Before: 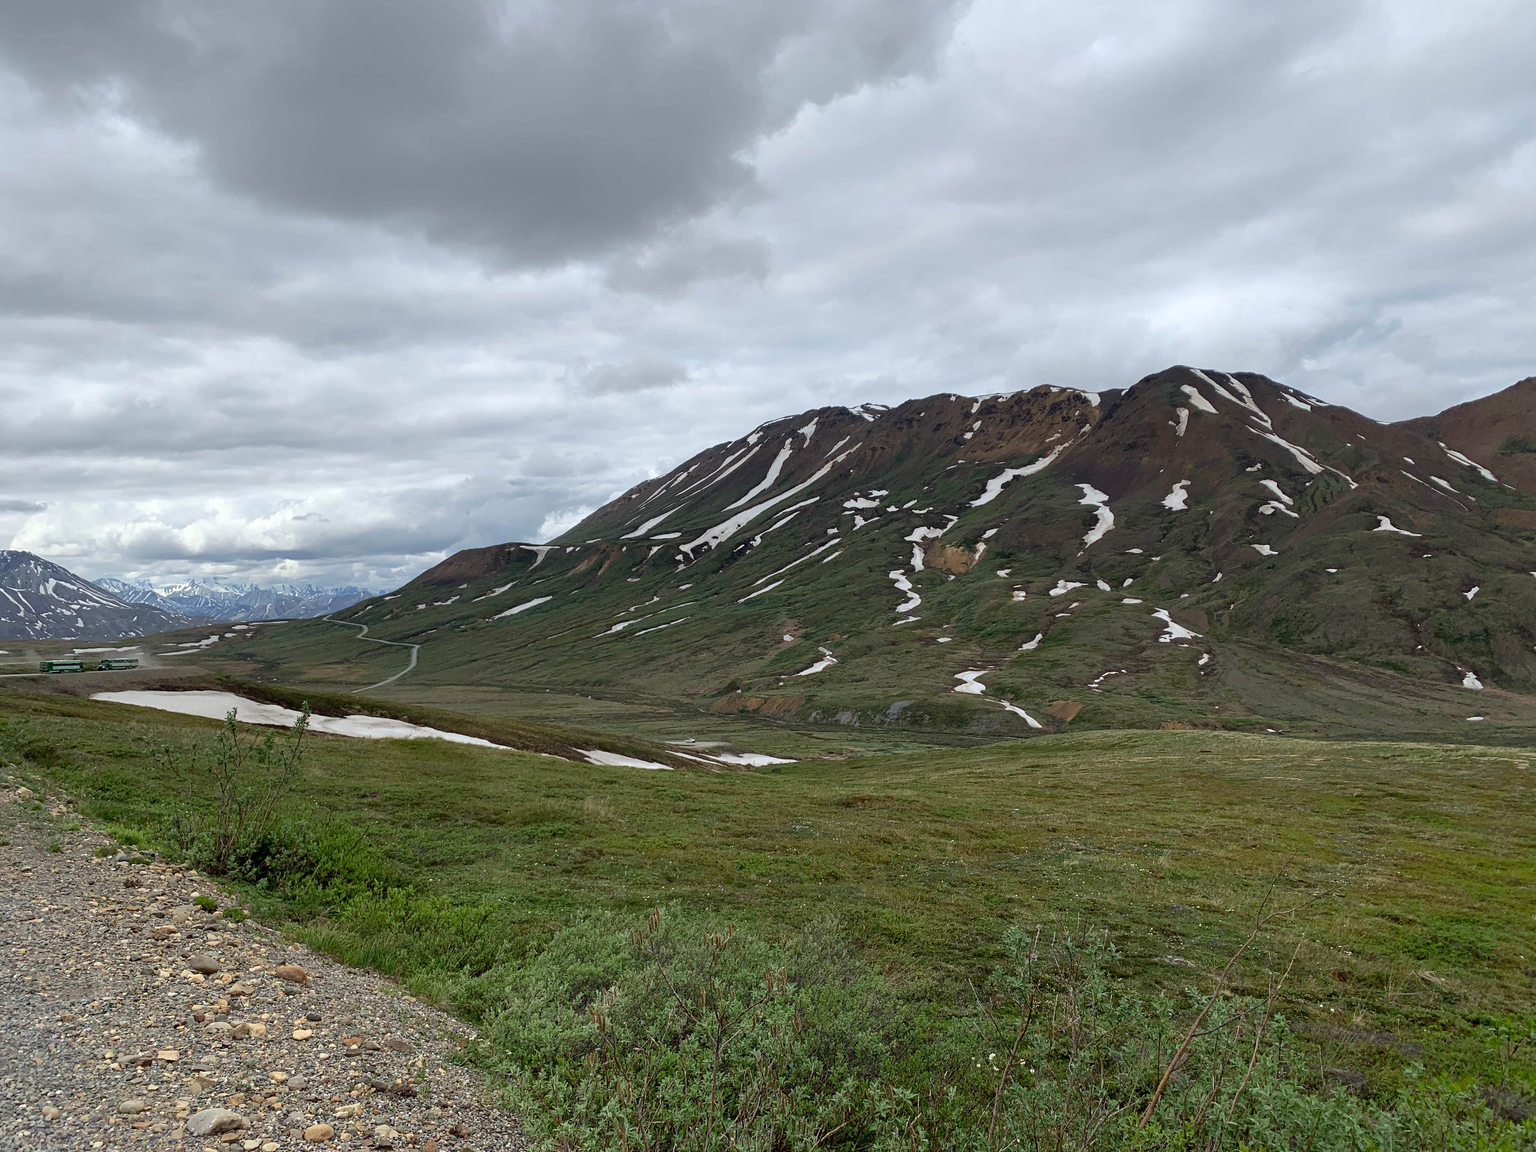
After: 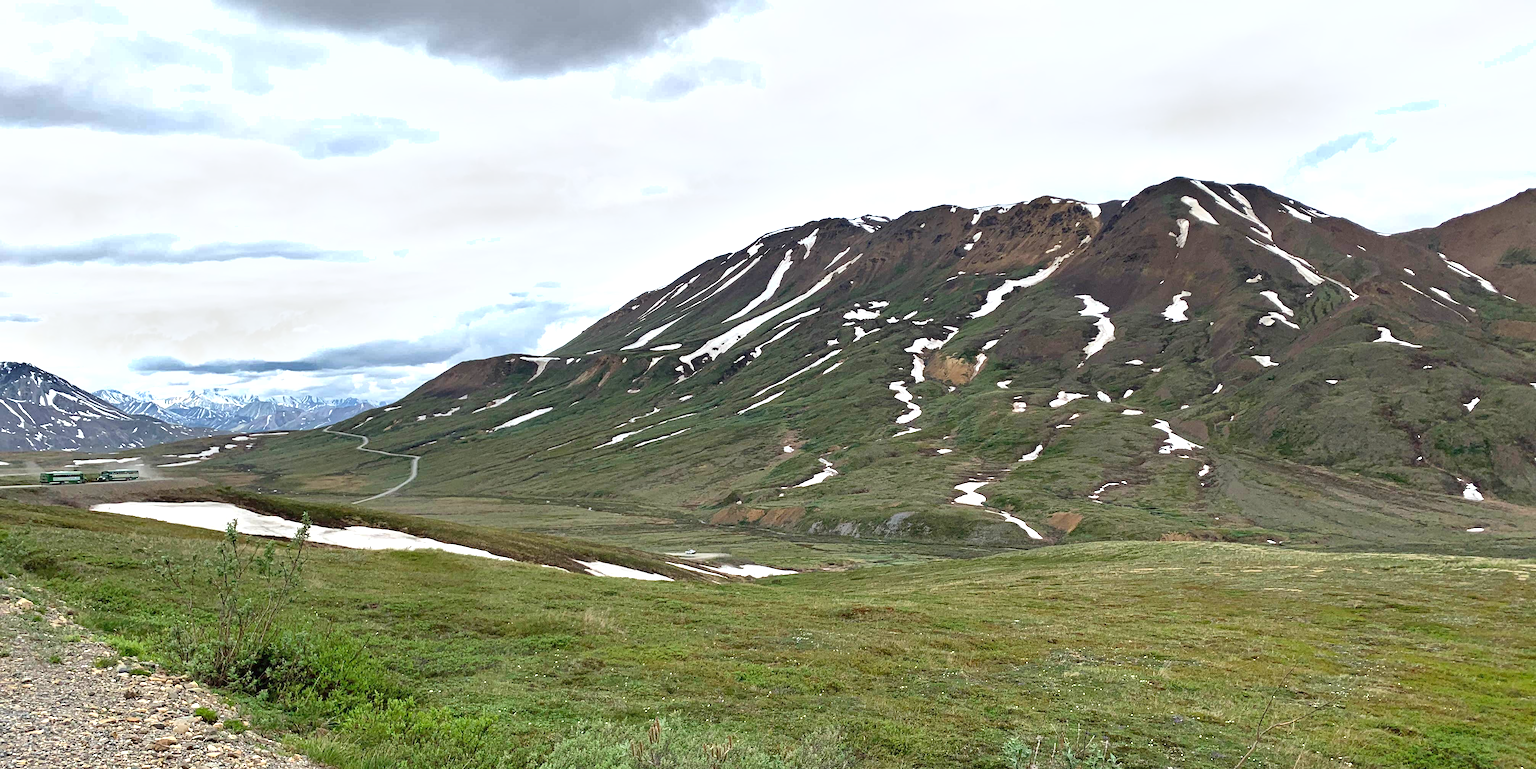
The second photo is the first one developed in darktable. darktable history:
exposure: black level correction 0, exposure 1 EV, compensate highlight preservation false
crop: top 16.431%, bottom 16.717%
levels: levels [0, 0.492, 0.984]
shadows and highlights: shadows 4.59, soften with gaussian
